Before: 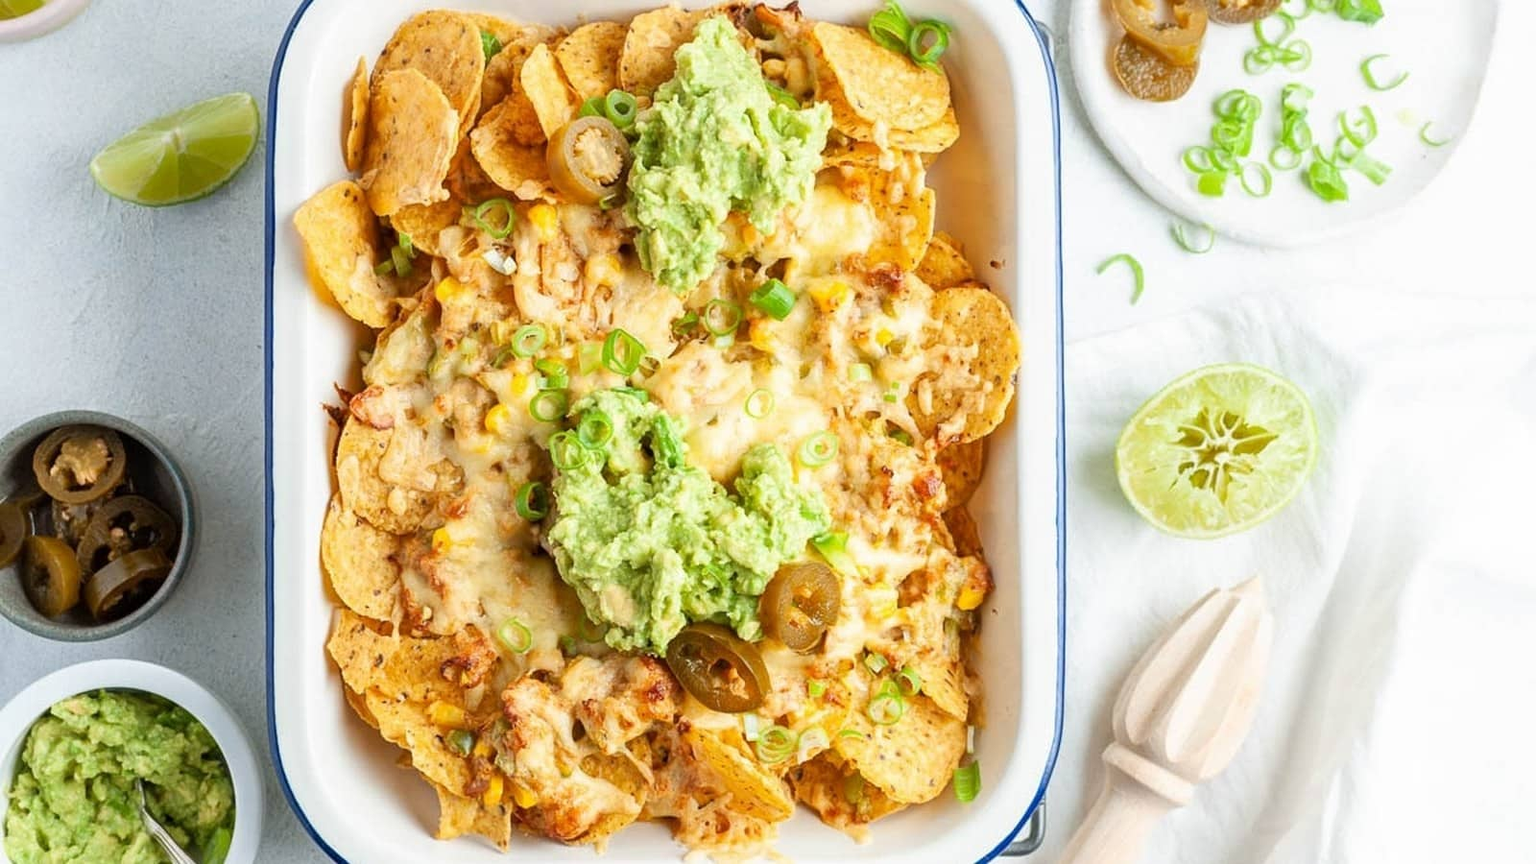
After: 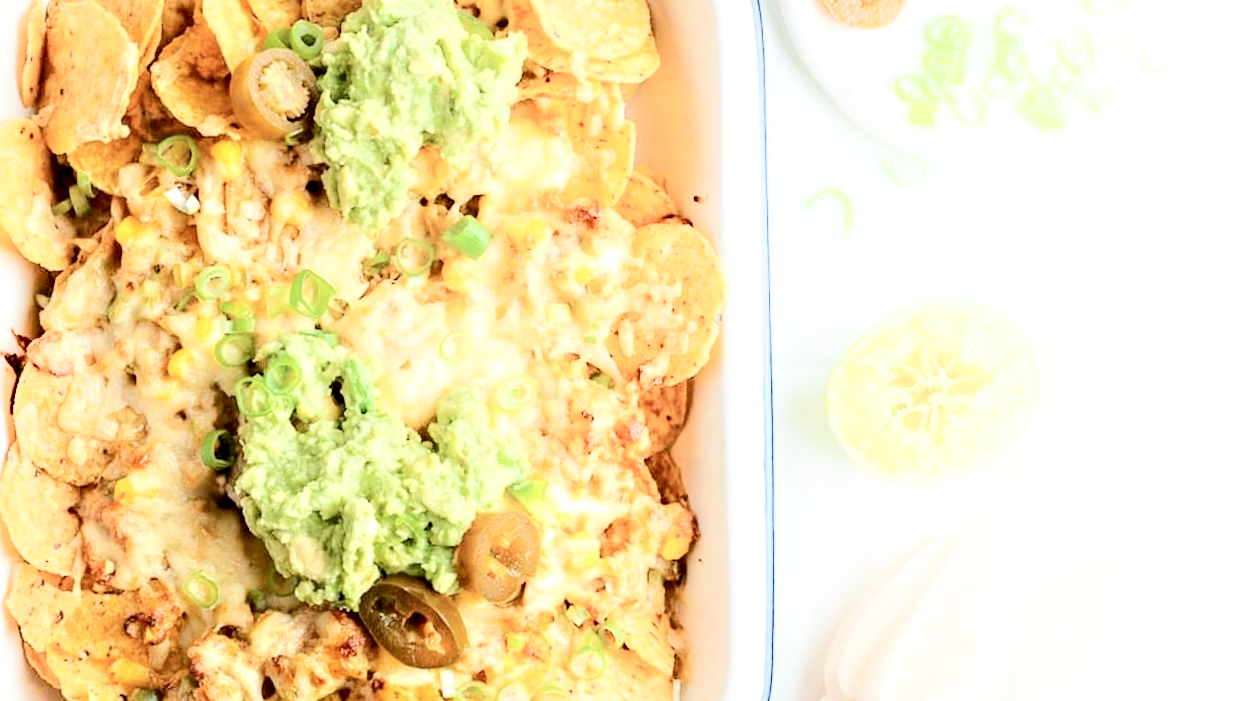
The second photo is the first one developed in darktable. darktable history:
shadows and highlights: shadows -54.3, highlights 86.09, soften with gaussian
crop and rotate: left 20.74%, top 7.912%, right 0.375%, bottom 13.378%
rotate and perspective: rotation -0.45°, automatic cropping original format, crop left 0.008, crop right 0.992, crop top 0.012, crop bottom 0.988
contrast equalizer: y [[0.545, 0.572, 0.59, 0.59, 0.571, 0.545], [0.5 ×6], [0.5 ×6], [0 ×6], [0 ×6]]
